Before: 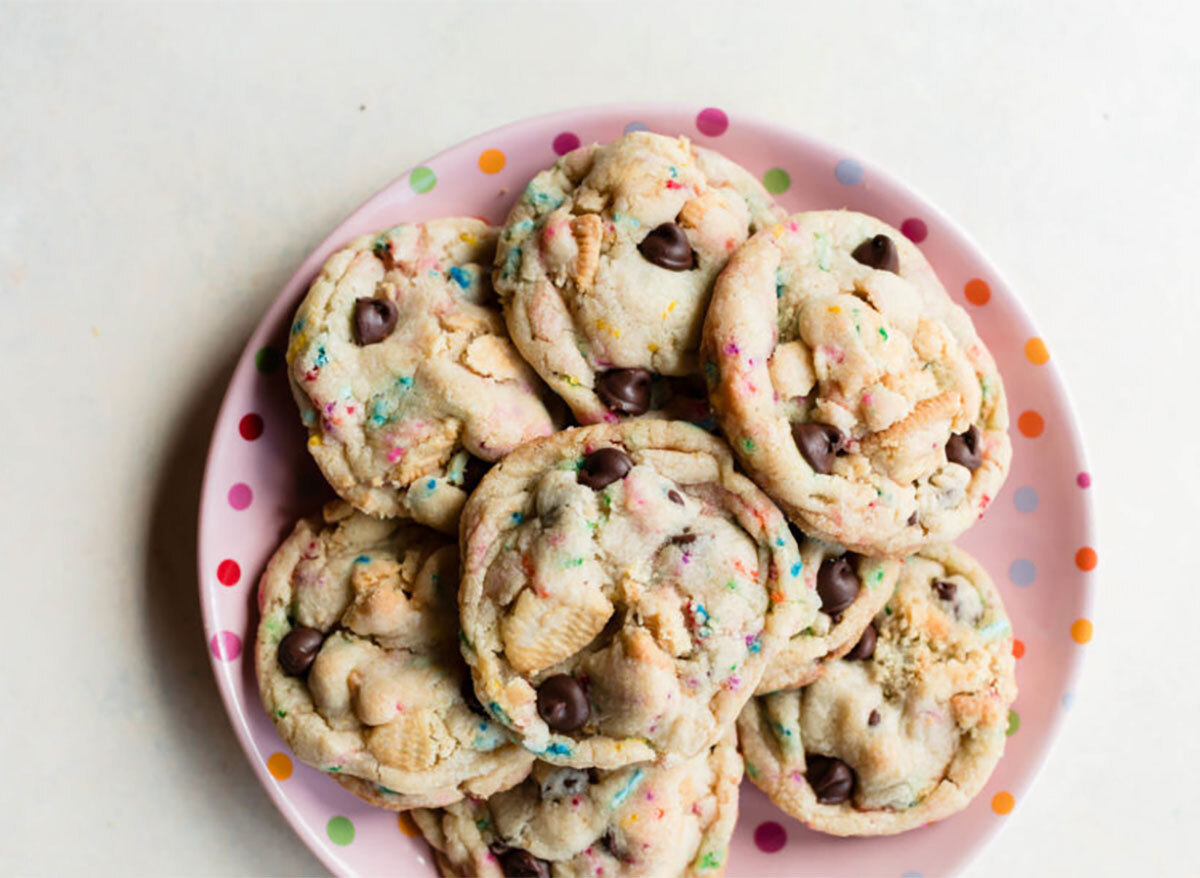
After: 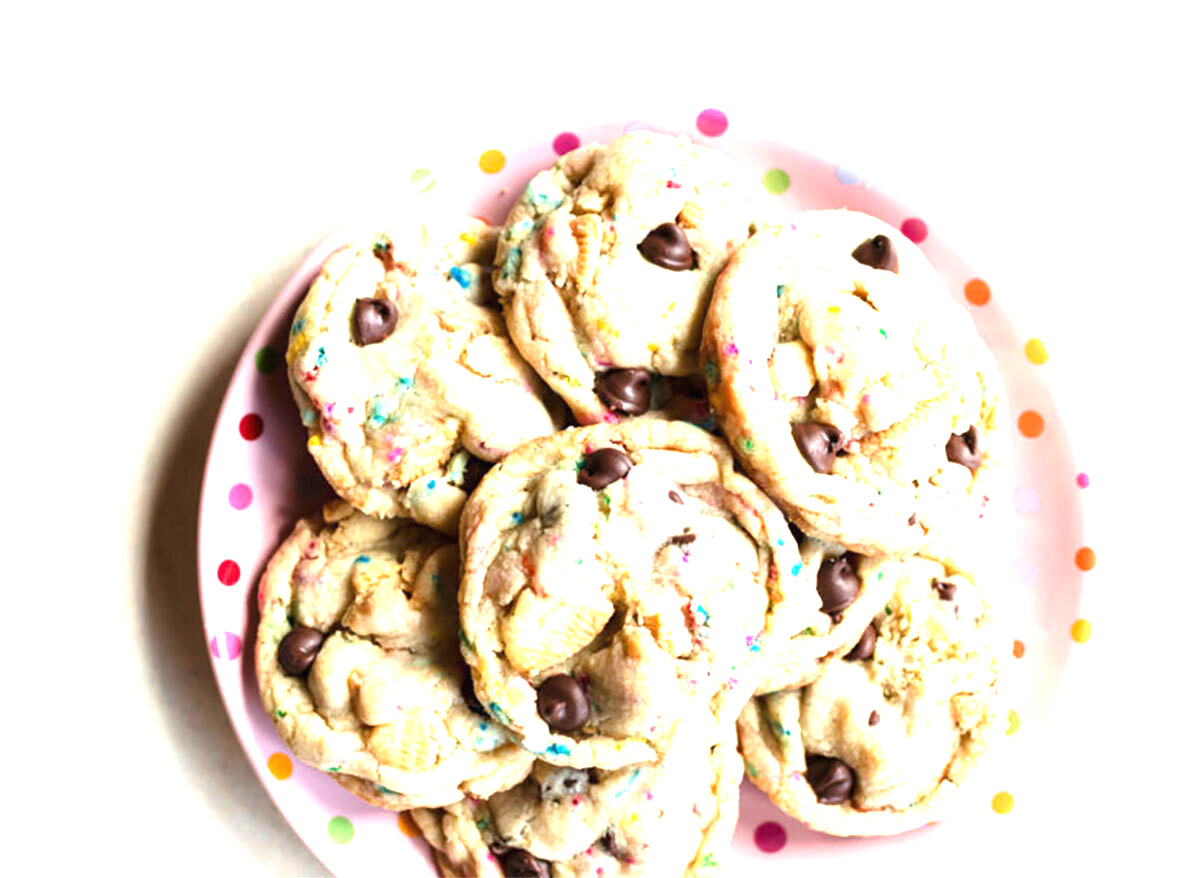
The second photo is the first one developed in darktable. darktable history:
exposure: black level correction 0, exposure 1.446 EV, compensate highlight preservation false
